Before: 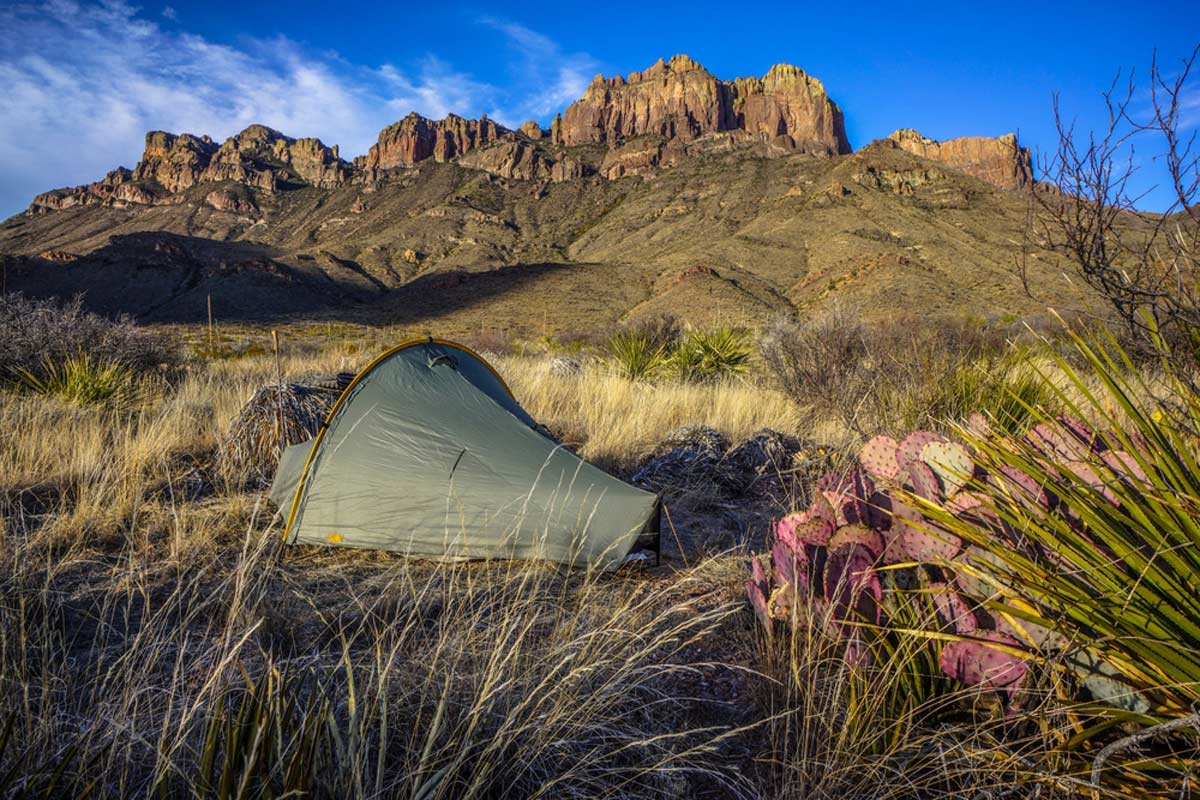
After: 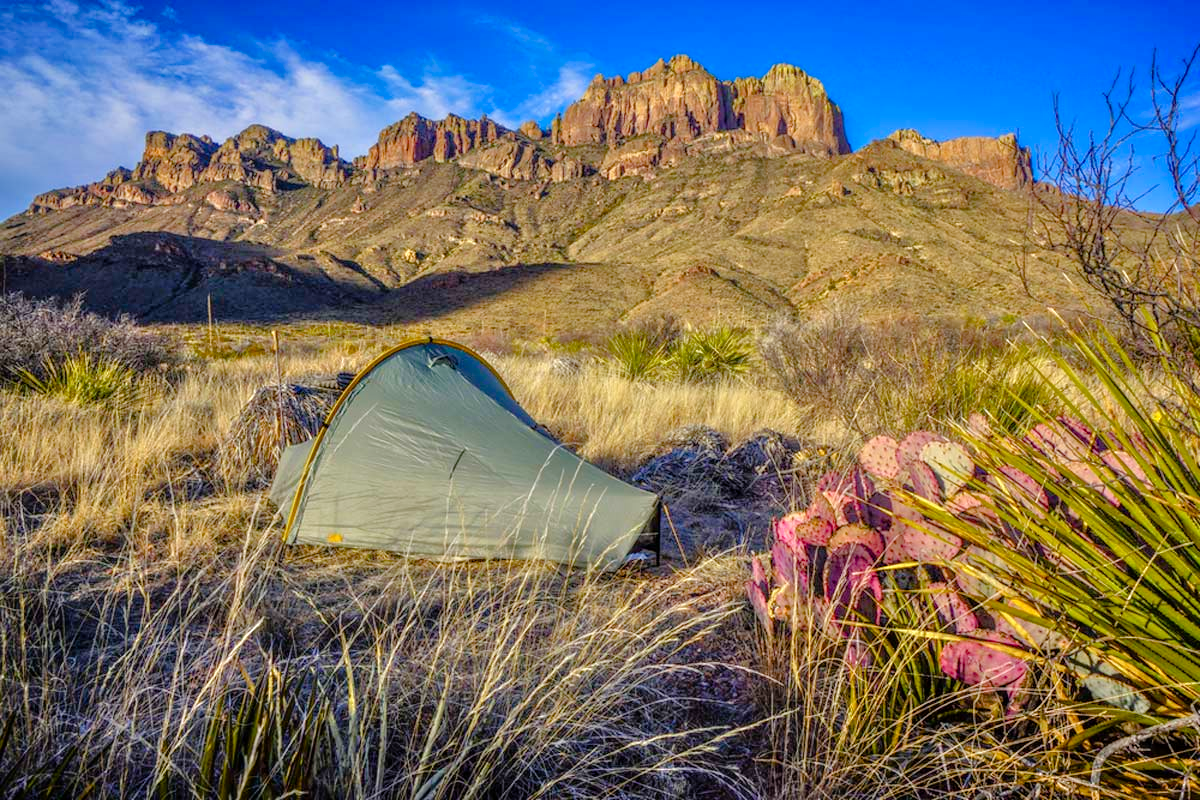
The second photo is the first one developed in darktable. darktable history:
shadows and highlights: shadows -20, white point adjustment -2, highlights -35
tone equalizer: -7 EV 0.15 EV, -6 EV 0.6 EV, -5 EV 1.15 EV, -4 EV 1.33 EV, -3 EV 1.15 EV, -2 EV 0.6 EV, -1 EV 0.15 EV, mask exposure compensation -0.5 EV
color balance rgb: perceptual saturation grading › global saturation 20%, perceptual saturation grading › highlights -25%, perceptual saturation grading › shadows 50%
